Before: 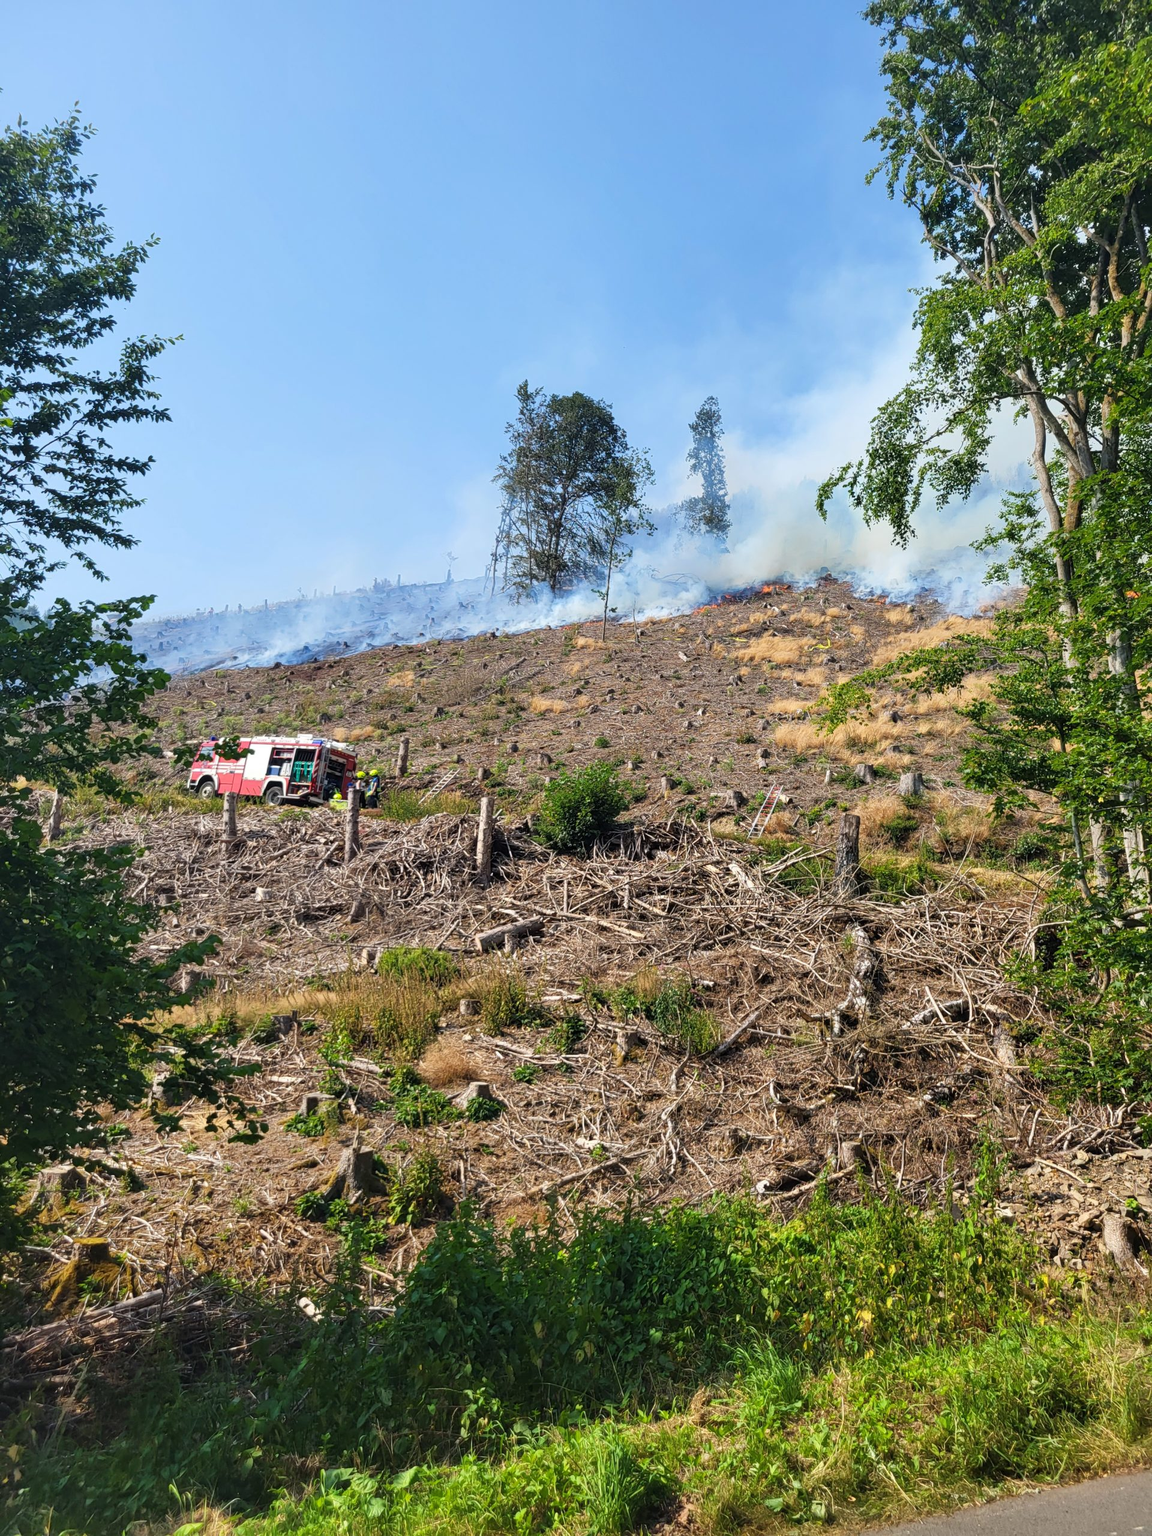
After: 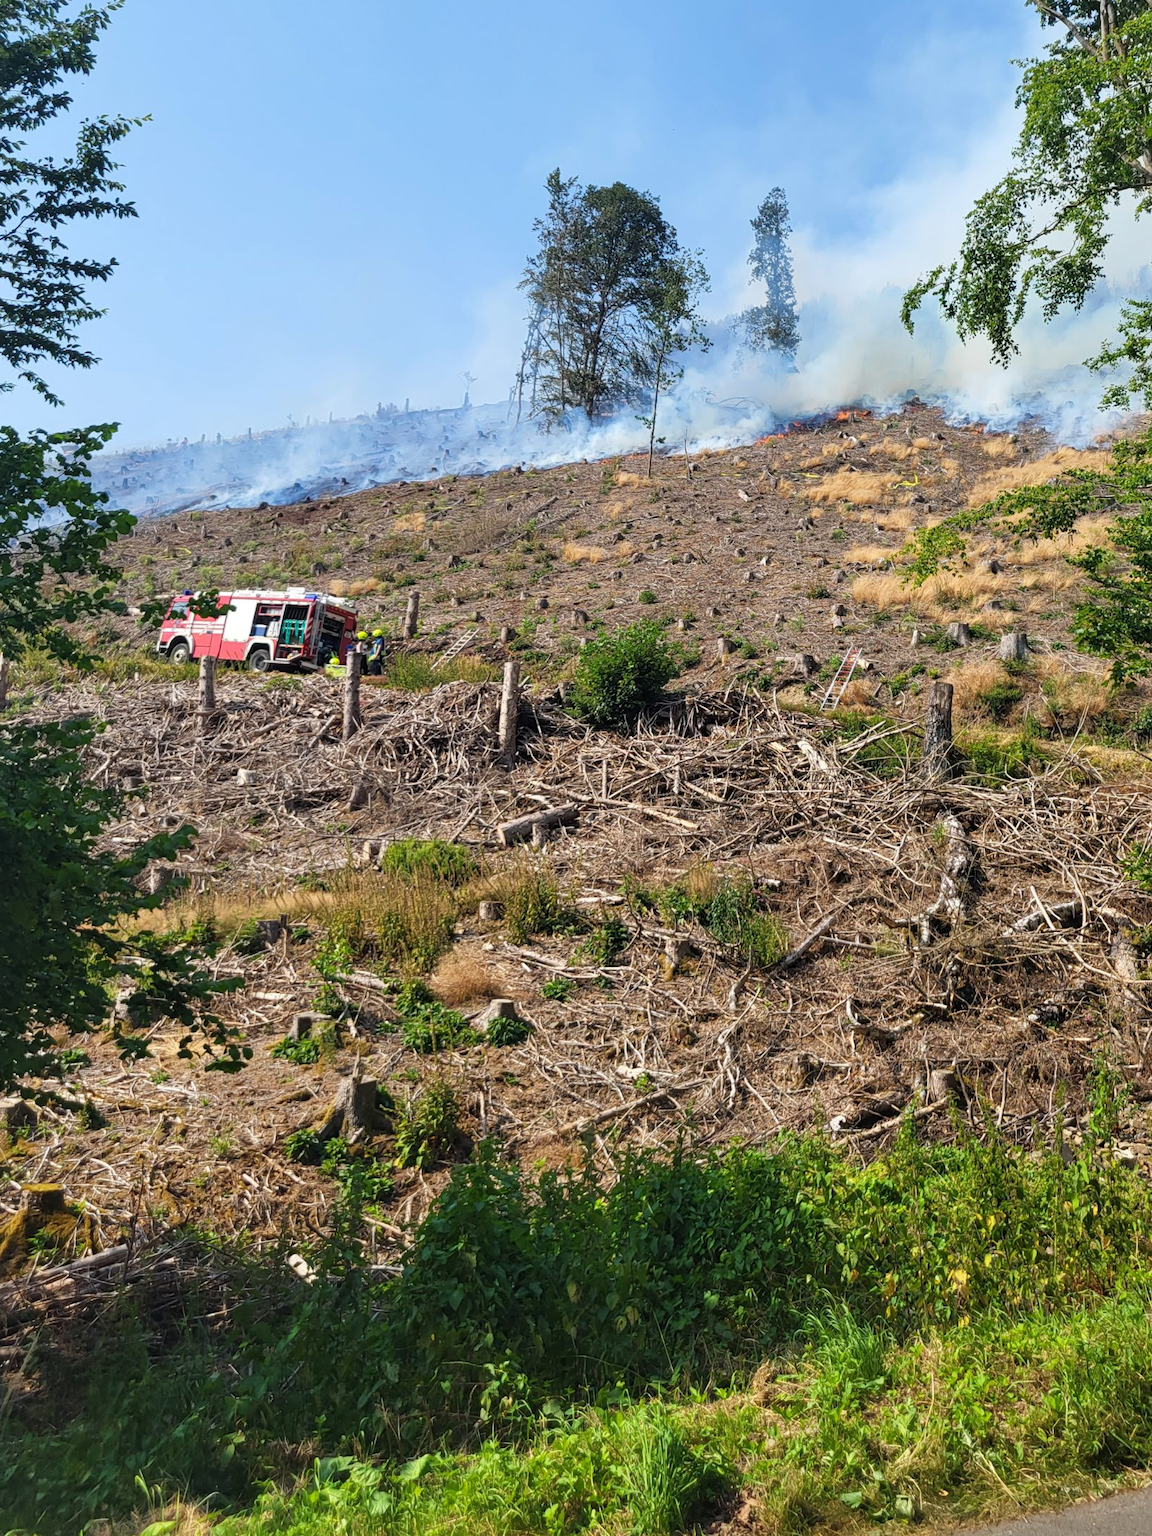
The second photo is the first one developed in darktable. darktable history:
crop and rotate: left 4.842%, top 15.51%, right 10.668%
color balance: on, module defaults
